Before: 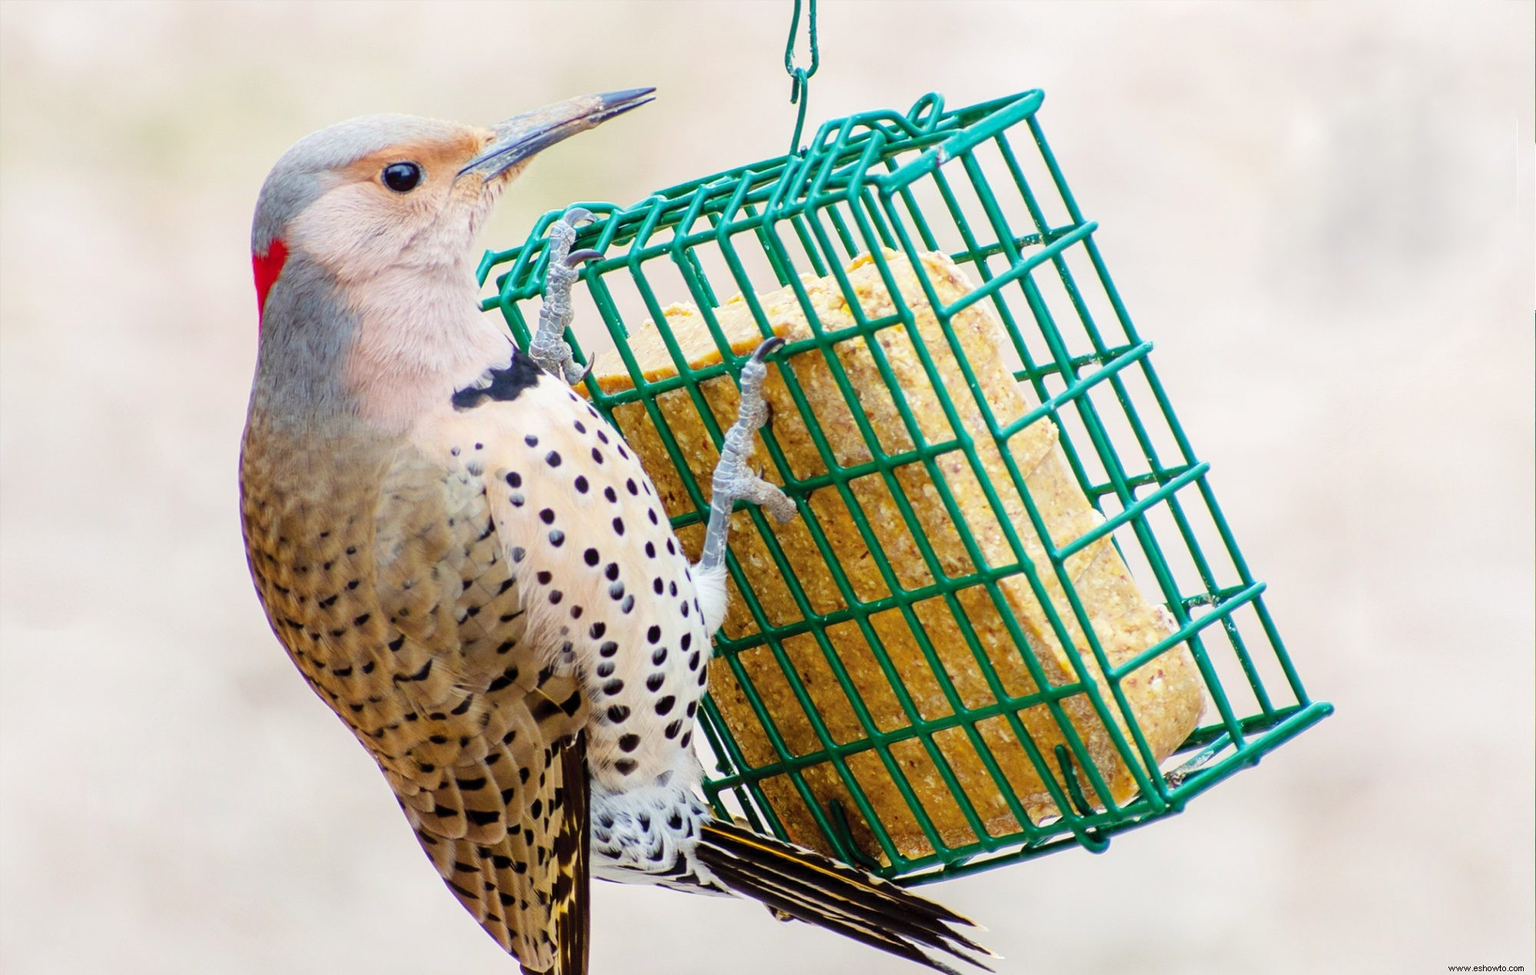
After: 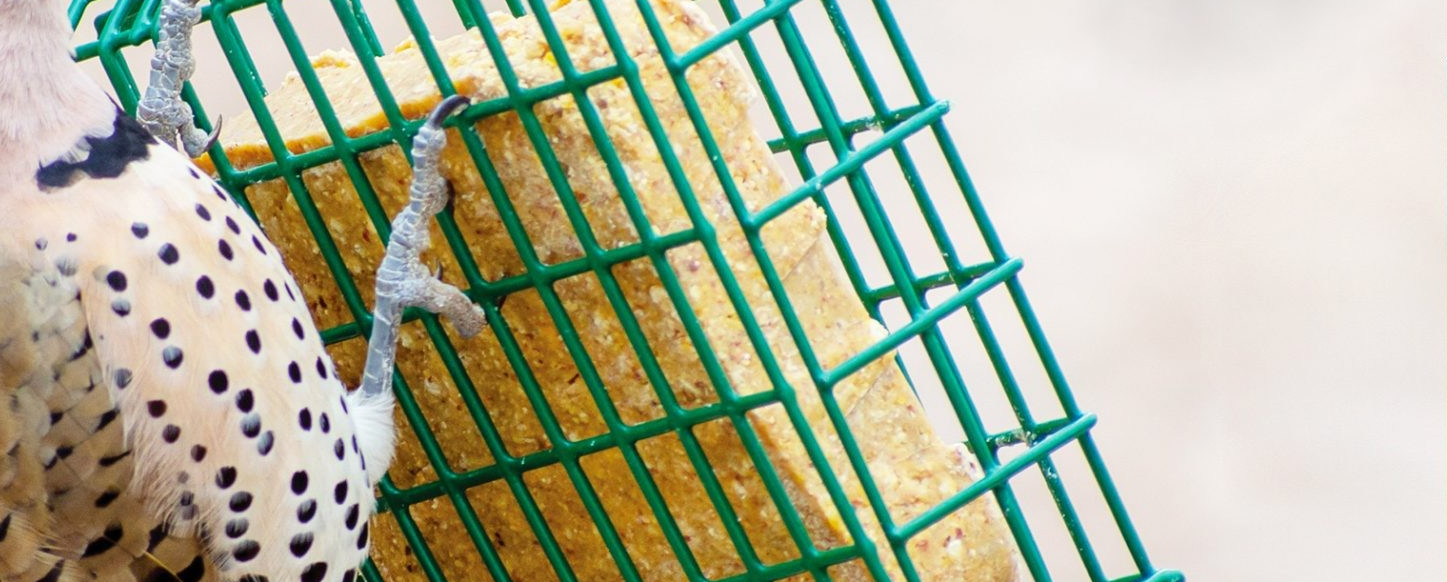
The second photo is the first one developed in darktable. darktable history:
crop and rotate: left 27.631%, top 27.132%, bottom 27.038%
